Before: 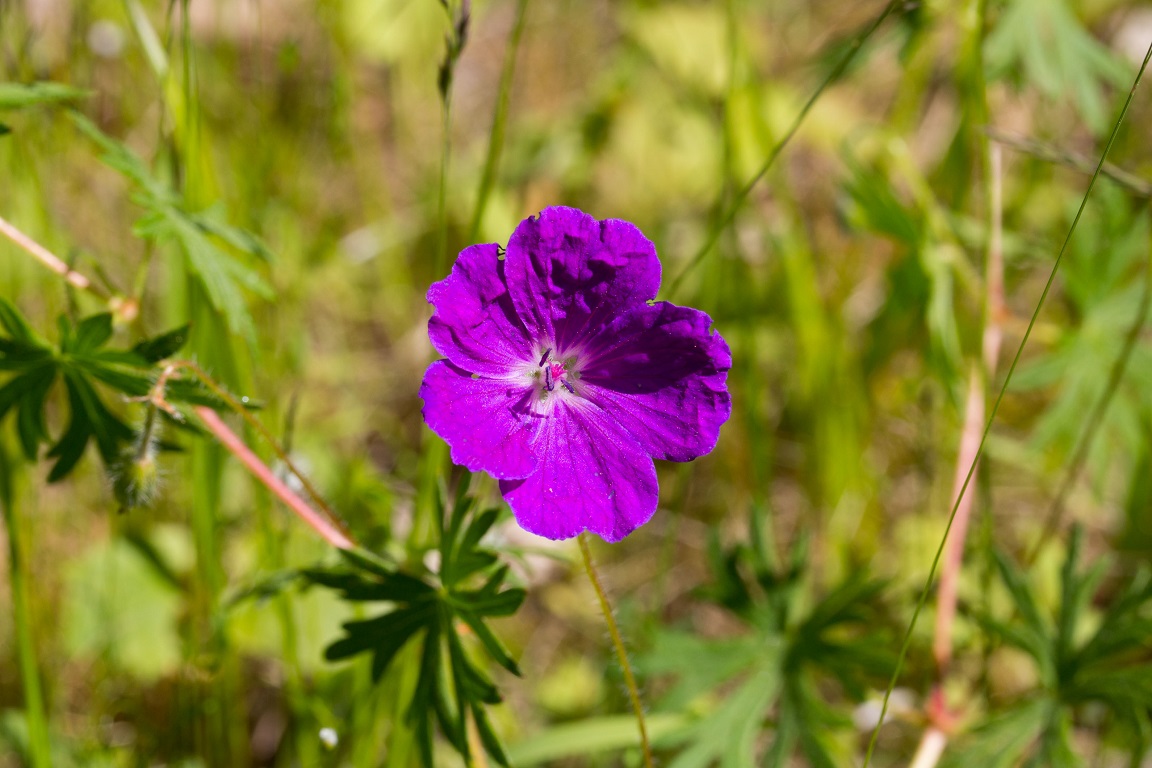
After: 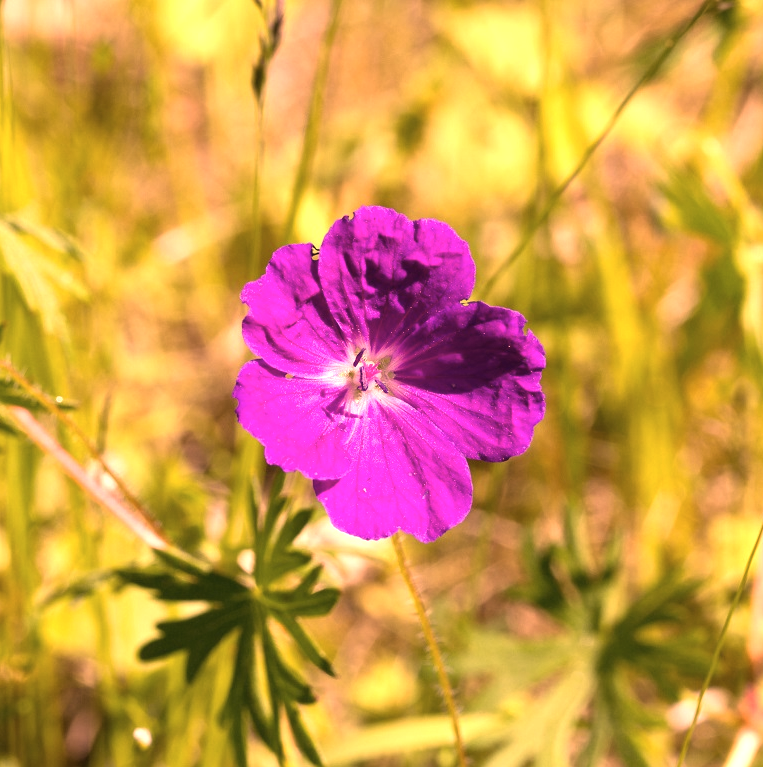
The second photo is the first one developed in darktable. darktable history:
exposure: black level correction 0, exposure 1 EV, compensate highlight preservation false
color correction: highlights a* 39.7, highlights b* 39.83, saturation 0.692
crop and rotate: left 16.202%, right 17.551%
